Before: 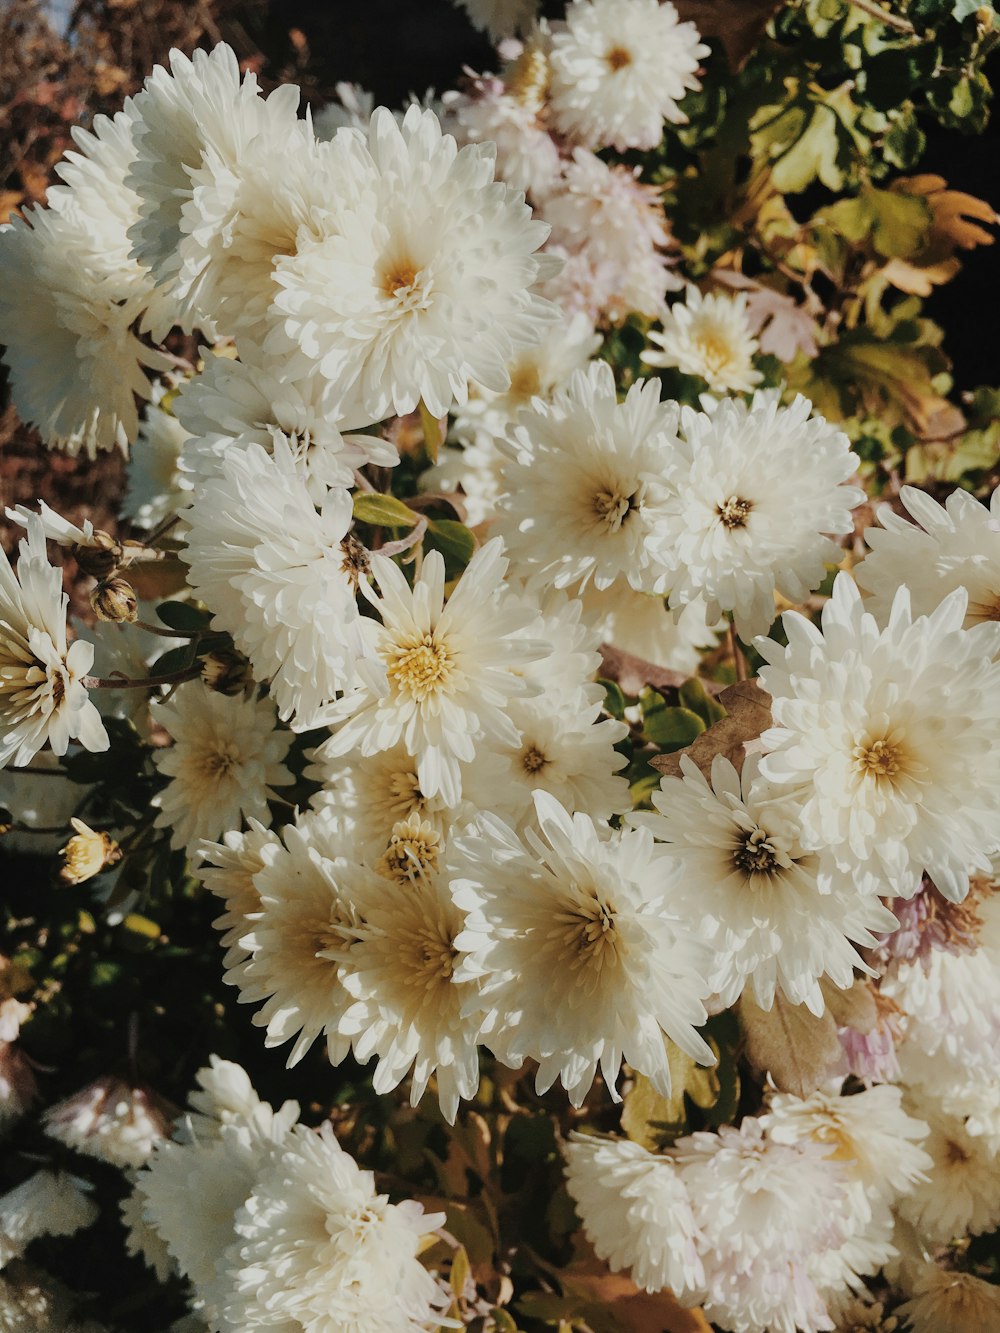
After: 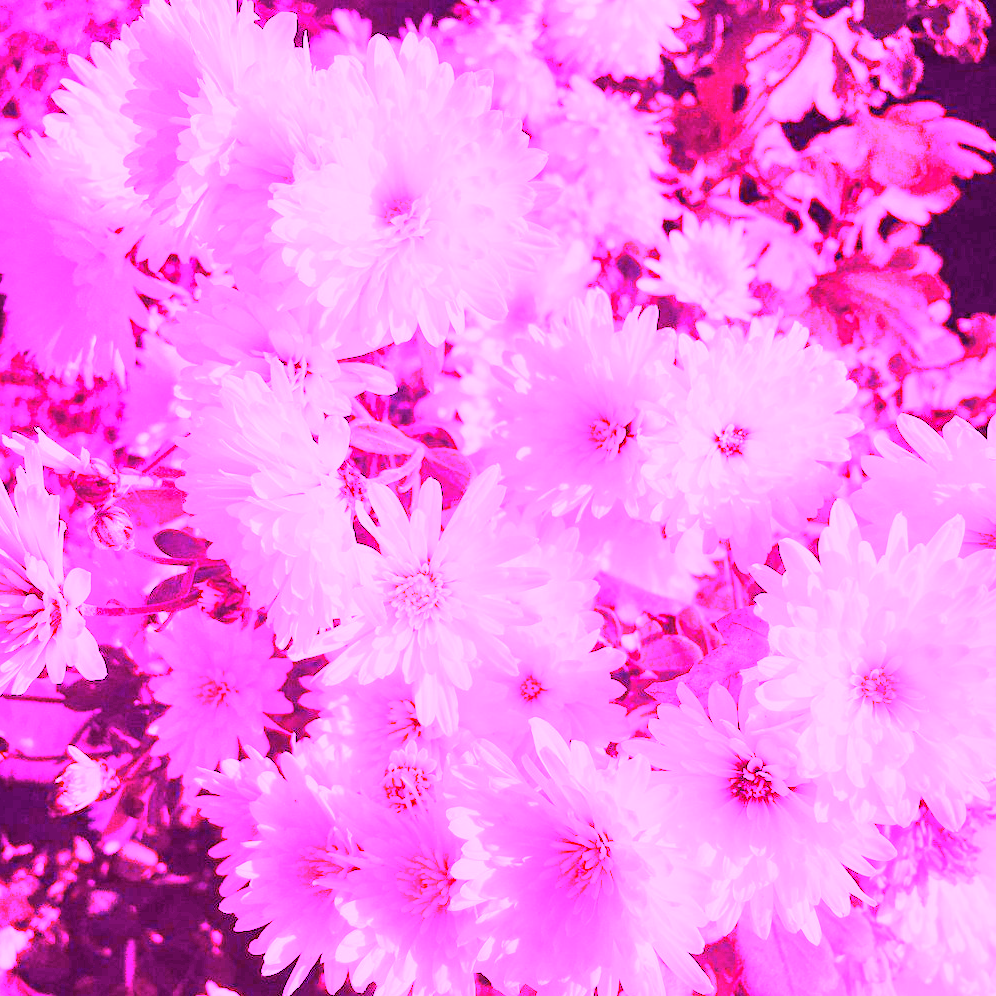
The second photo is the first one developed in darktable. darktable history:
local contrast: mode bilateral grid, contrast 20, coarseness 50, detail 120%, midtone range 0.2
crop: left 0.387%, top 5.469%, bottom 19.809%
white balance: red 8, blue 8
